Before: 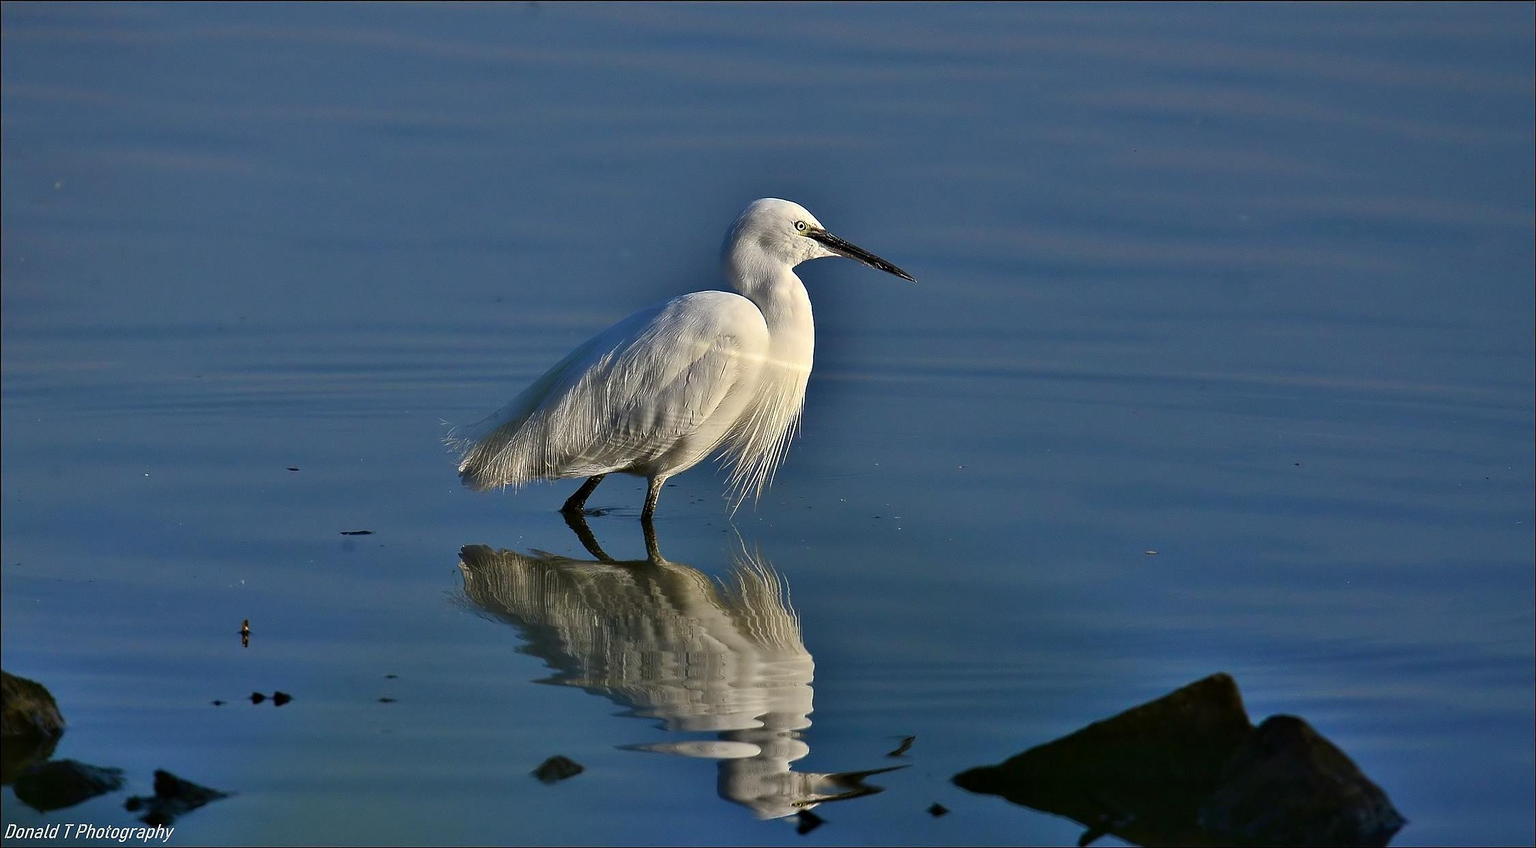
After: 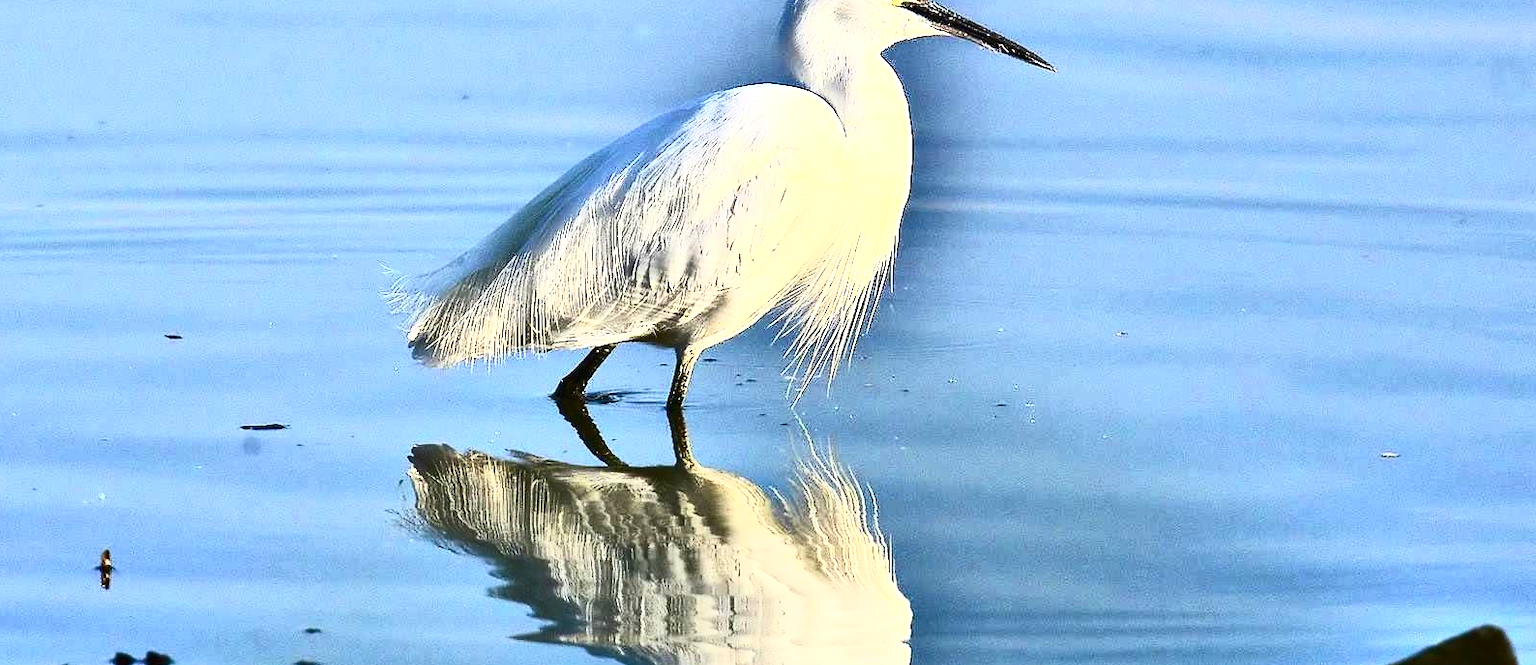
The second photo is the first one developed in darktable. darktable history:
crop: left 11.143%, top 27.32%, right 18.255%, bottom 17.276%
contrast brightness saturation: contrast 0.633, brightness 0.321, saturation 0.15
exposure: black level correction 0, exposure 1.391 EV, compensate highlight preservation false
